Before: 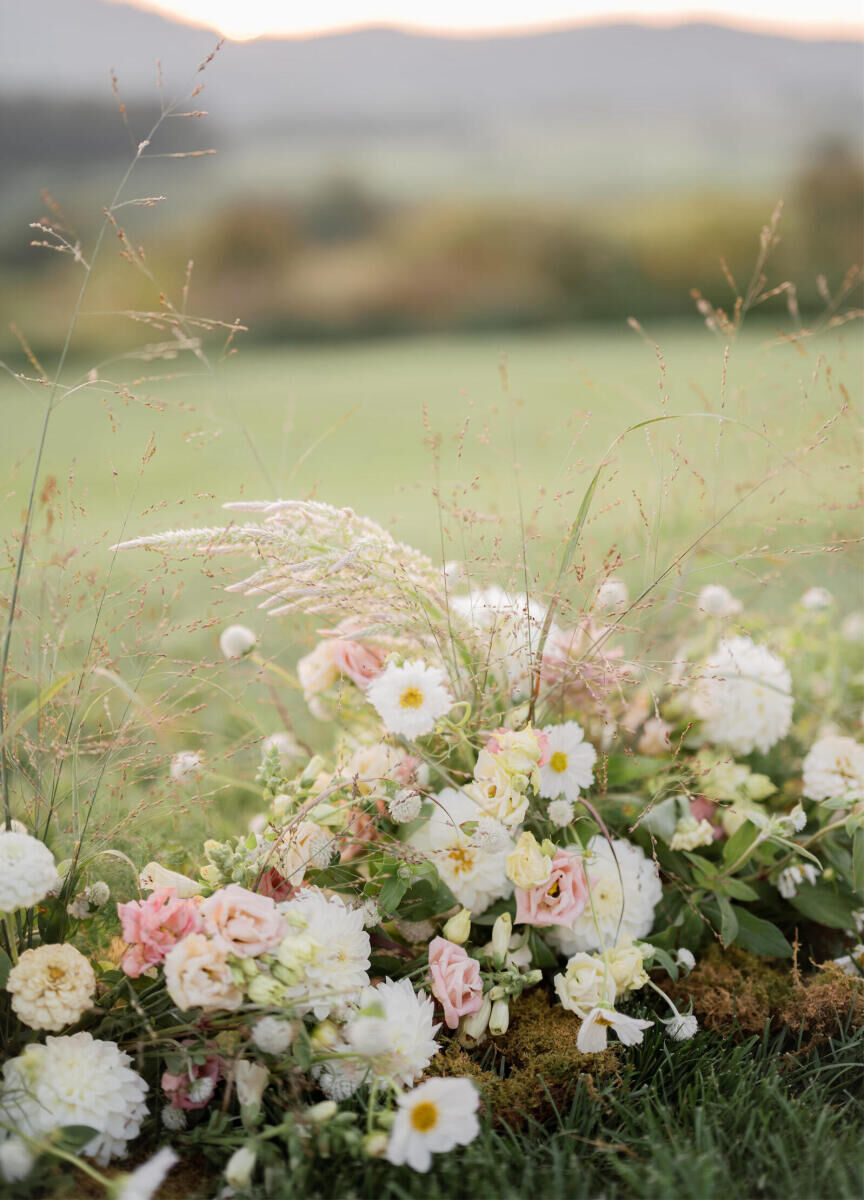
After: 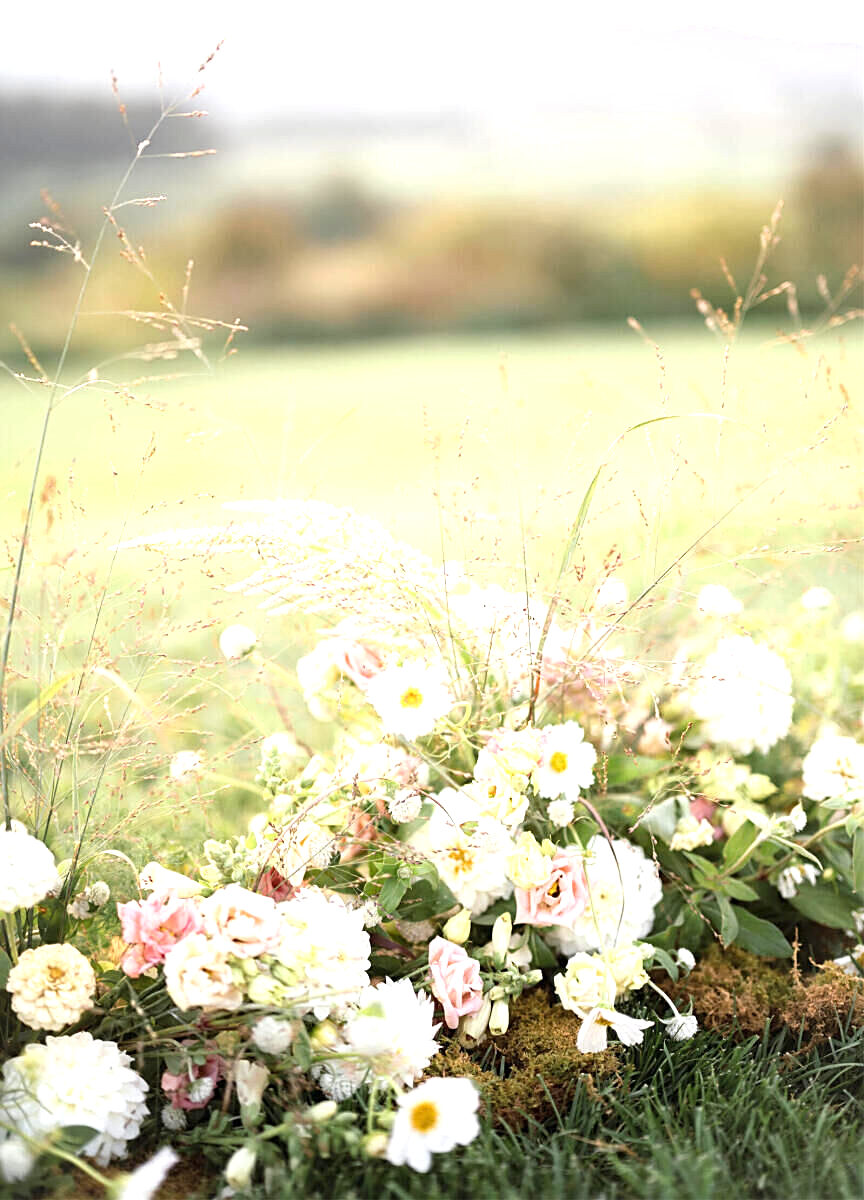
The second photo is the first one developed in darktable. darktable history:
exposure: black level correction 0, exposure 1.097 EV, compensate highlight preservation false
sharpen: on, module defaults
